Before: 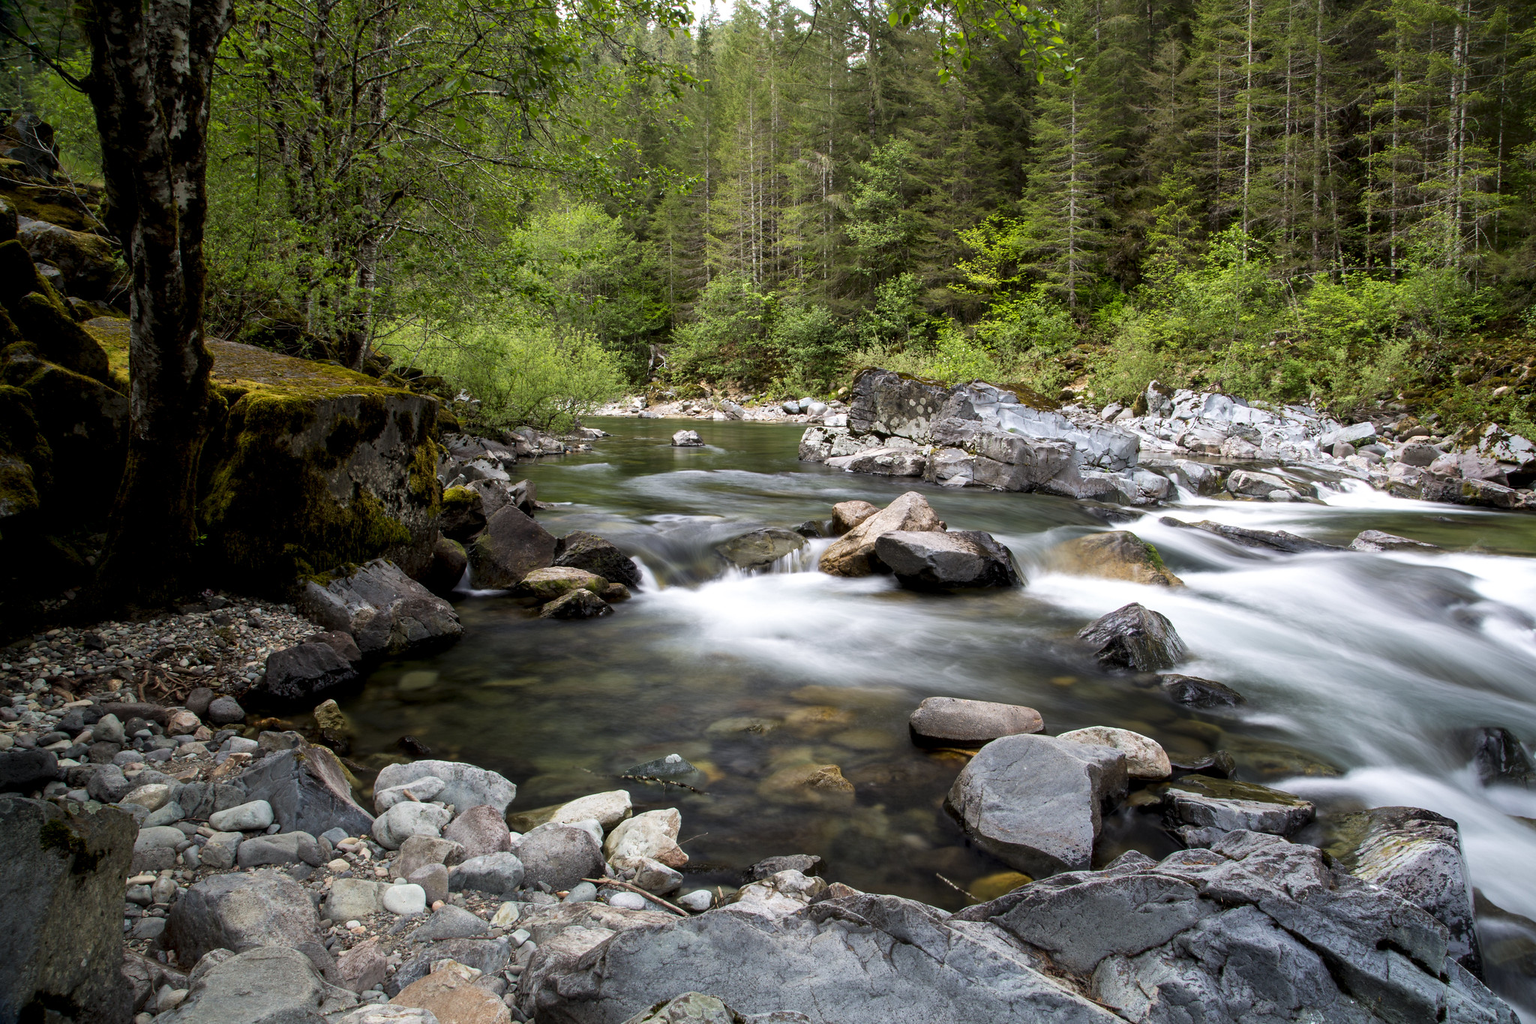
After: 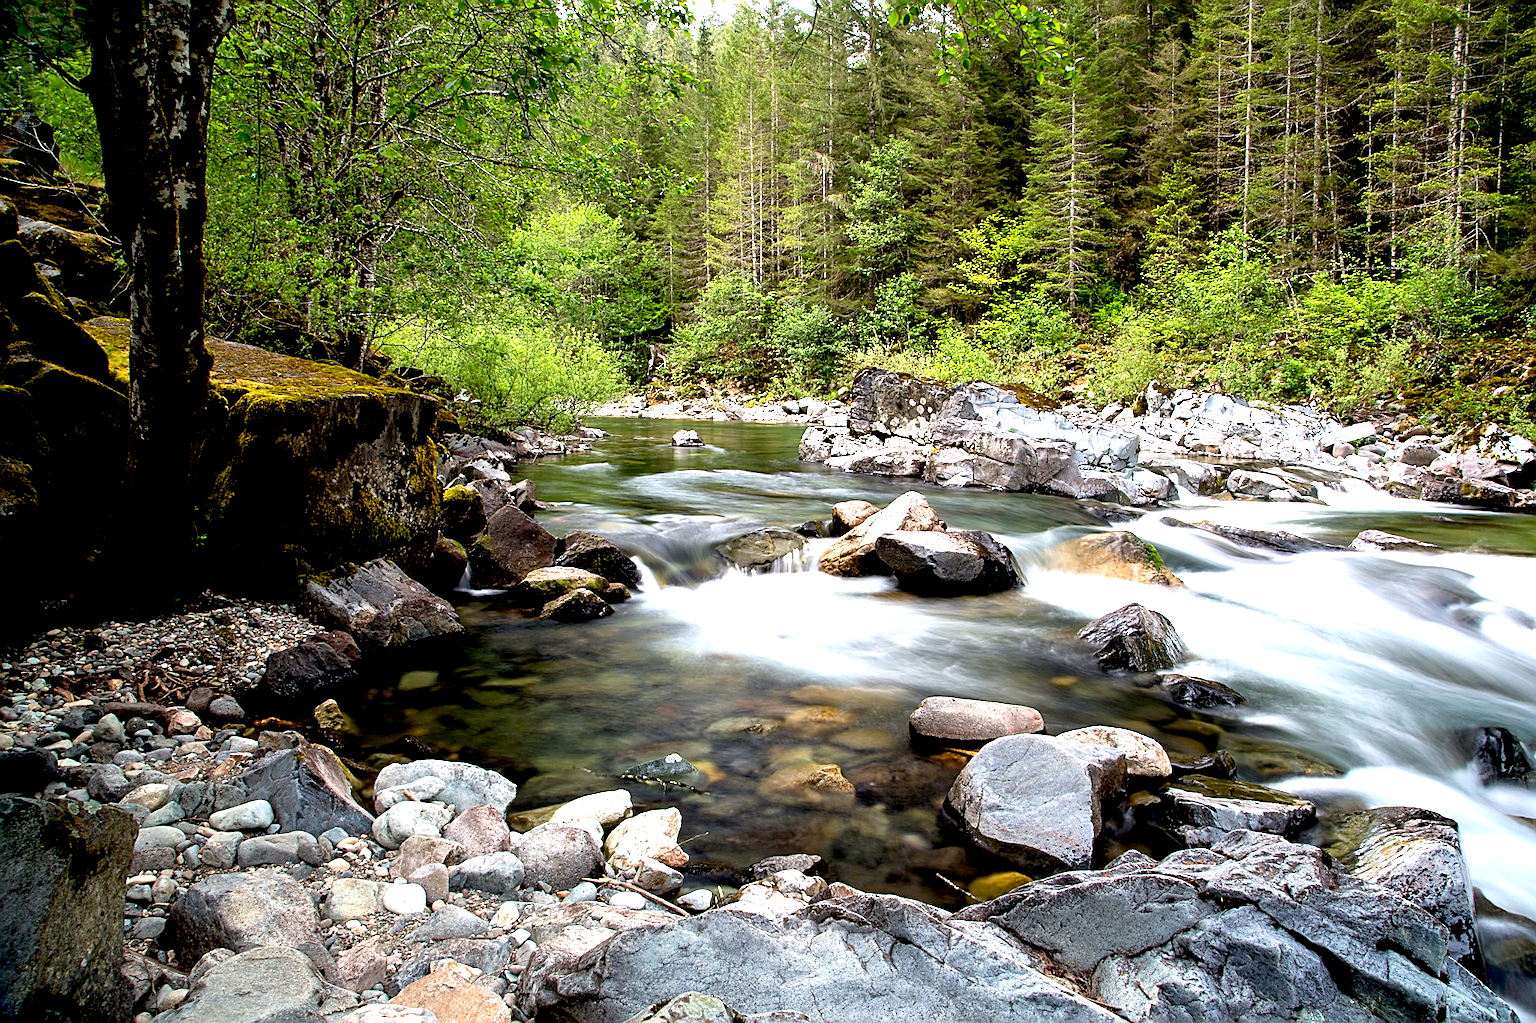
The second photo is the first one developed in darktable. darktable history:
sharpen: amount 0.75
exposure: black level correction 0.01, exposure 1 EV, compensate highlight preservation false
